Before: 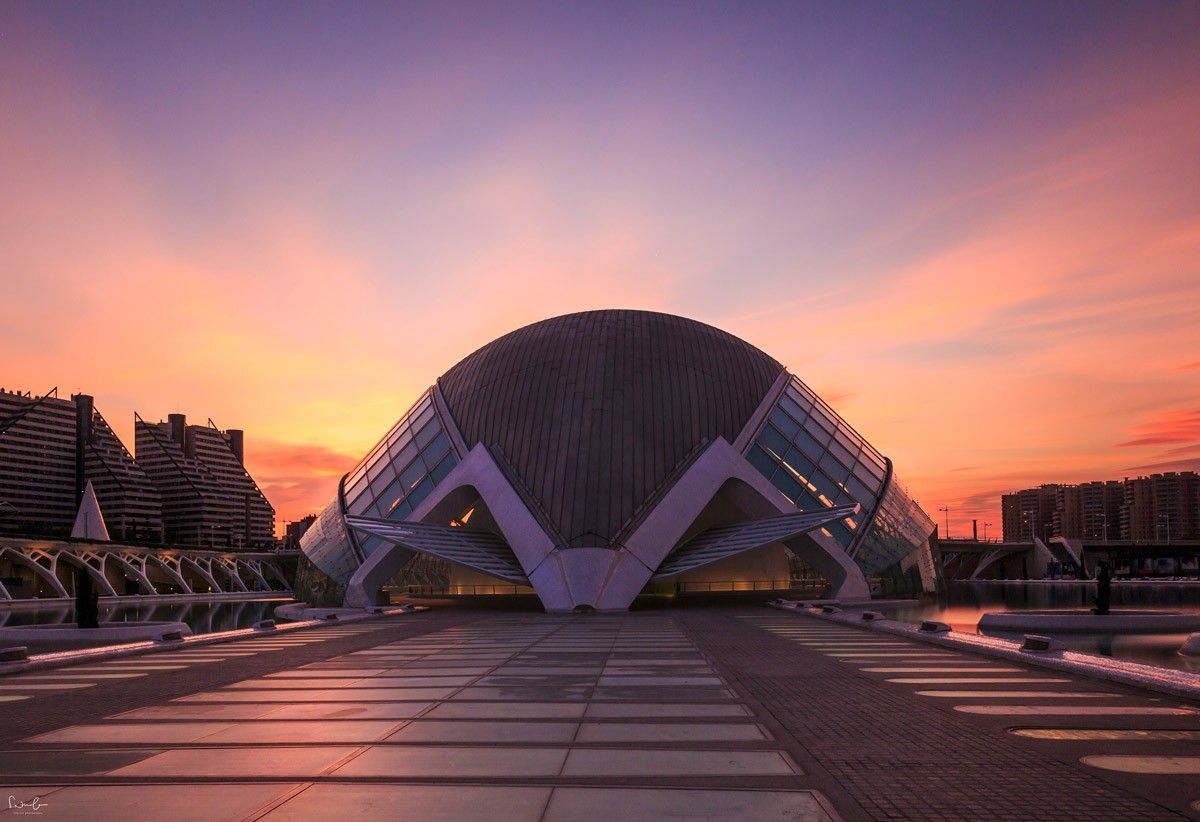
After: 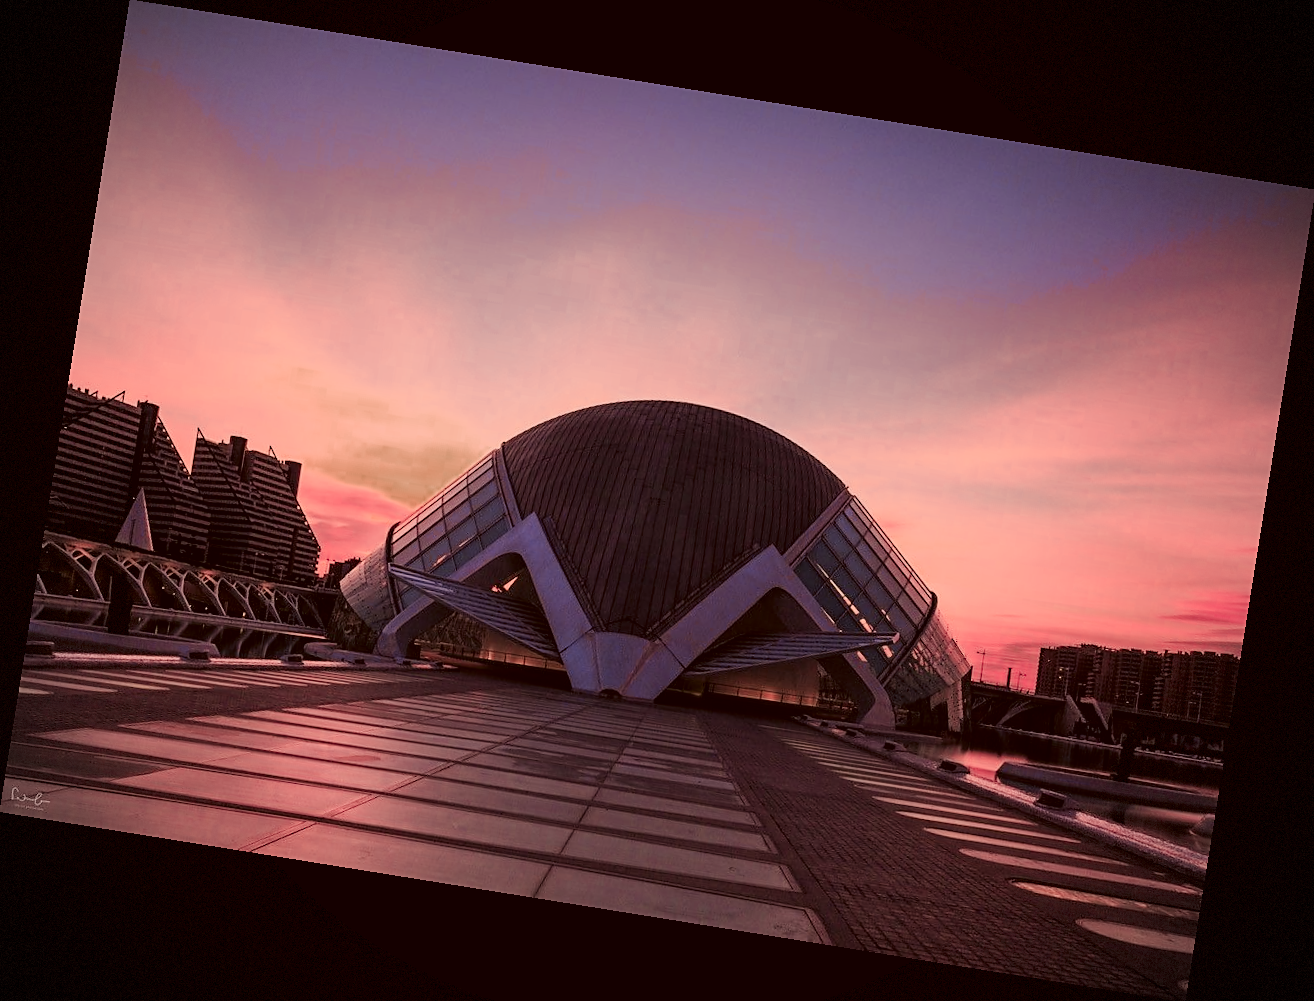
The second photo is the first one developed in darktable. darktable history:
vignetting: dithering 8-bit output, unbound false
color correction: highlights a* 10.21, highlights b* 9.79, shadows a* 8.61, shadows b* 7.88, saturation 0.8
filmic rgb: black relative exposure -7.65 EV, white relative exposure 4.56 EV, hardness 3.61
sharpen: radius 1.864, amount 0.398, threshold 1.271
color zones: curves: ch0 [(0.006, 0.385) (0.143, 0.563) (0.243, 0.321) (0.352, 0.464) (0.516, 0.456) (0.625, 0.5) (0.75, 0.5) (0.875, 0.5)]; ch1 [(0, 0.5) (0.134, 0.504) (0.246, 0.463) (0.421, 0.515) (0.5, 0.56) (0.625, 0.5) (0.75, 0.5) (0.875, 0.5)]; ch2 [(0, 0.5) (0.131, 0.426) (0.307, 0.289) (0.38, 0.188) (0.513, 0.216) (0.625, 0.548) (0.75, 0.468) (0.838, 0.396) (0.971, 0.311)]
rotate and perspective: rotation 9.12°, automatic cropping off
contrast brightness saturation: contrast 0.04, saturation 0.07
